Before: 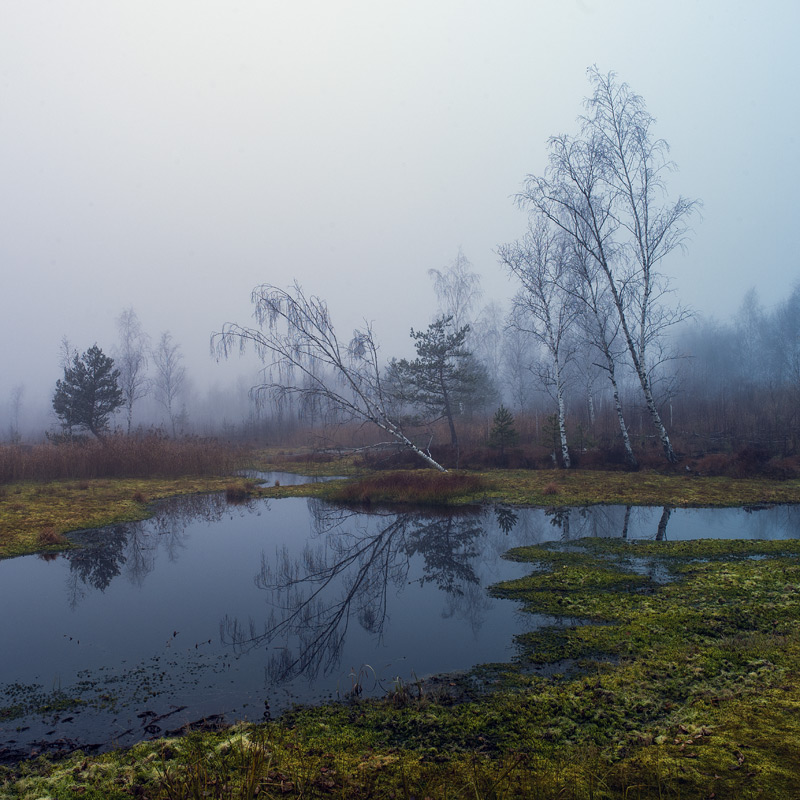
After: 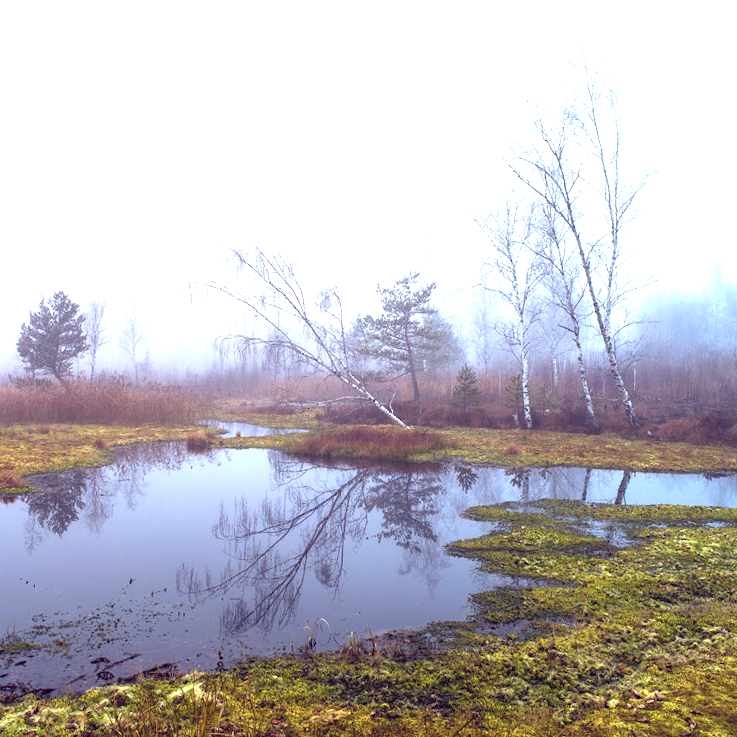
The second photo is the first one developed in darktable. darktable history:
tone equalizer: on, module defaults
rgb levels: mode RGB, independent channels, levels [[0, 0.474, 1], [0, 0.5, 1], [0, 0.5, 1]]
crop and rotate: angle -1.96°, left 3.097%, top 4.154%, right 1.586%, bottom 0.529%
exposure: black level correction 0, exposure 2 EV, compensate highlight preservation false
